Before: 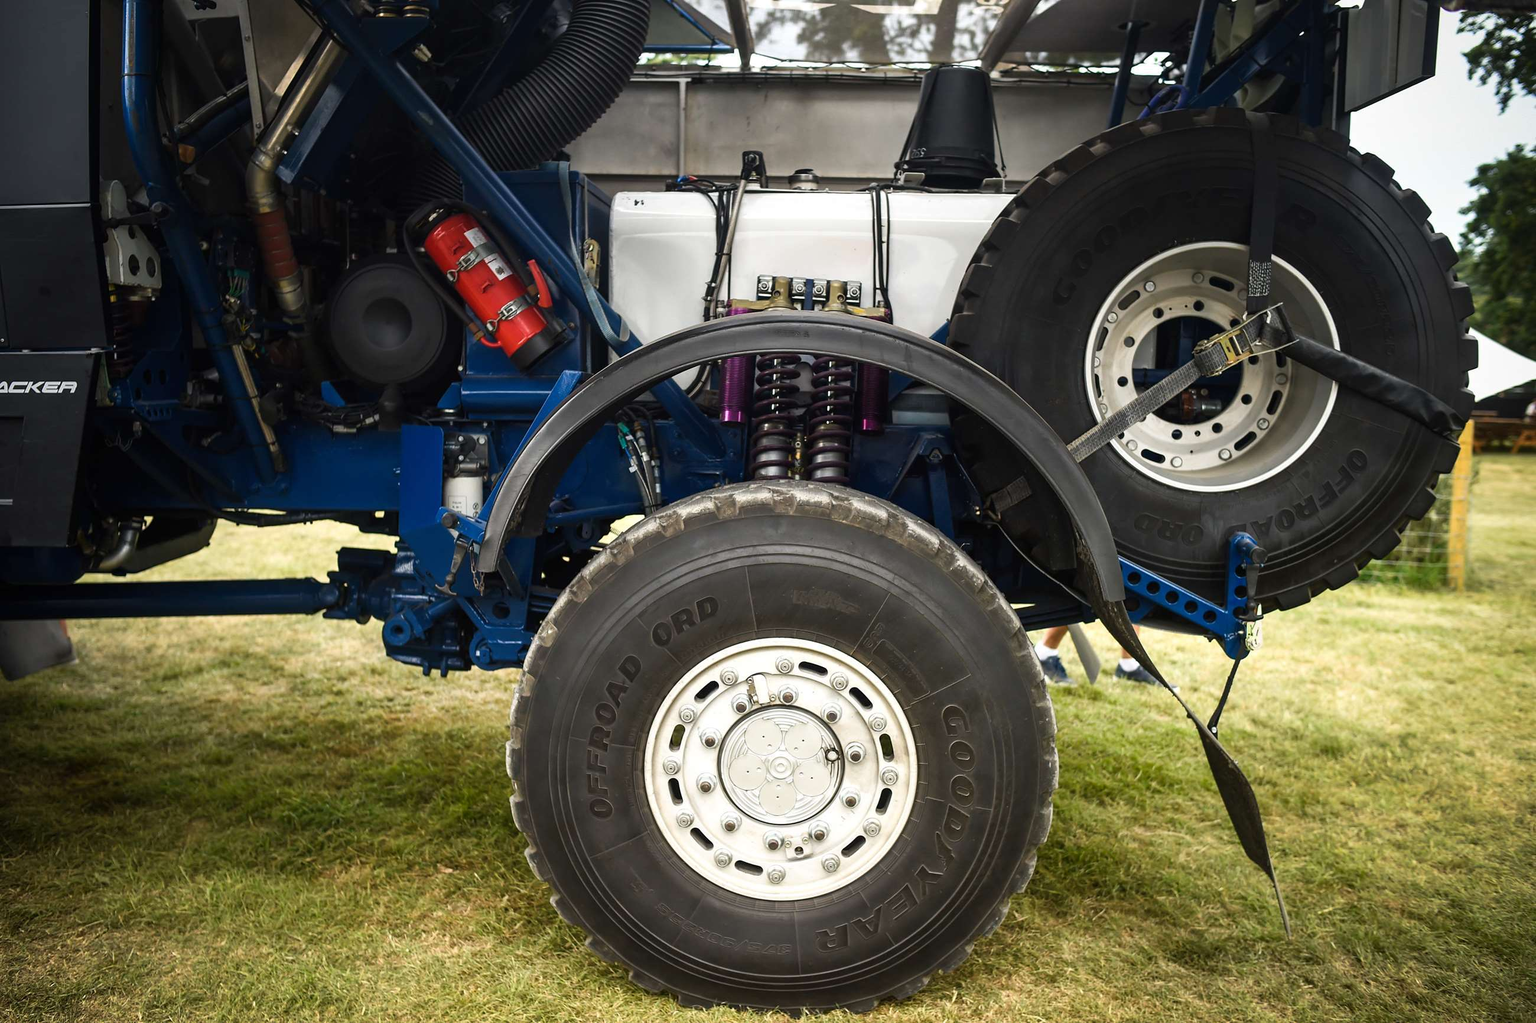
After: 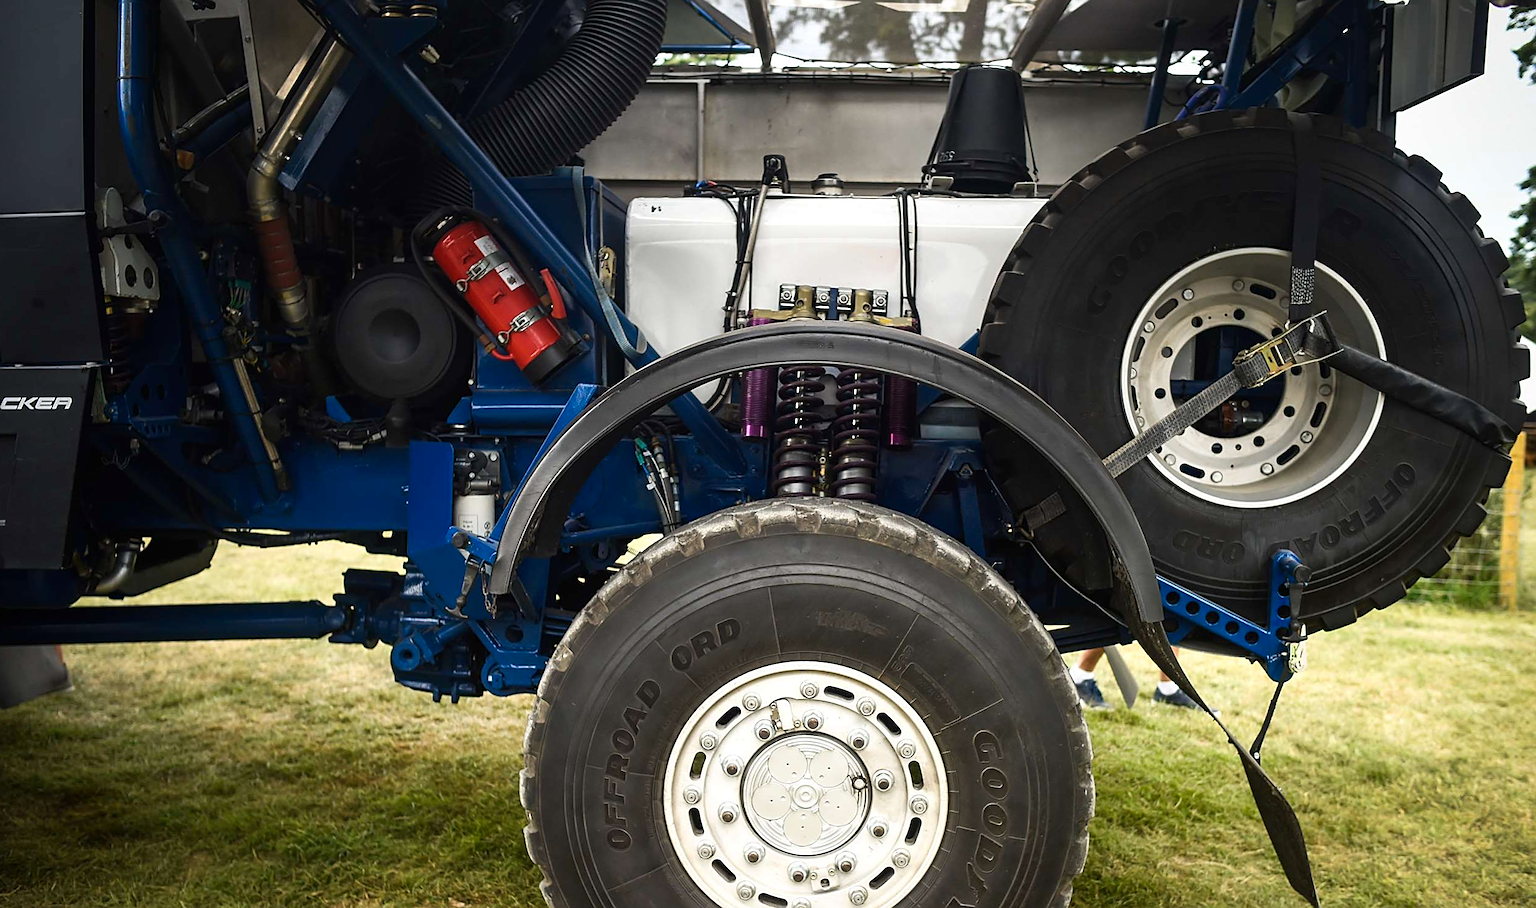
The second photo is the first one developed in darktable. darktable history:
crop and rotate: angle 0.2°, left 0.275%, right 3.127%, bottom 14.18%
sharpen: on, module defaults
color zones: curves: ch0 [(0.068, 0.464) (0.25, 0.5) (0.48, 0.508) (0.75, 0.536) (0.886, 0.476) (0.967, 0.456)]; ch1 [(0.066, 0.456) (0.25, 0.5) (0.616, 0.508) (0.746, 0.56) (0.934, 0.444)]
contrast brightness saturation: contrast 0.08, saturation 0.02
